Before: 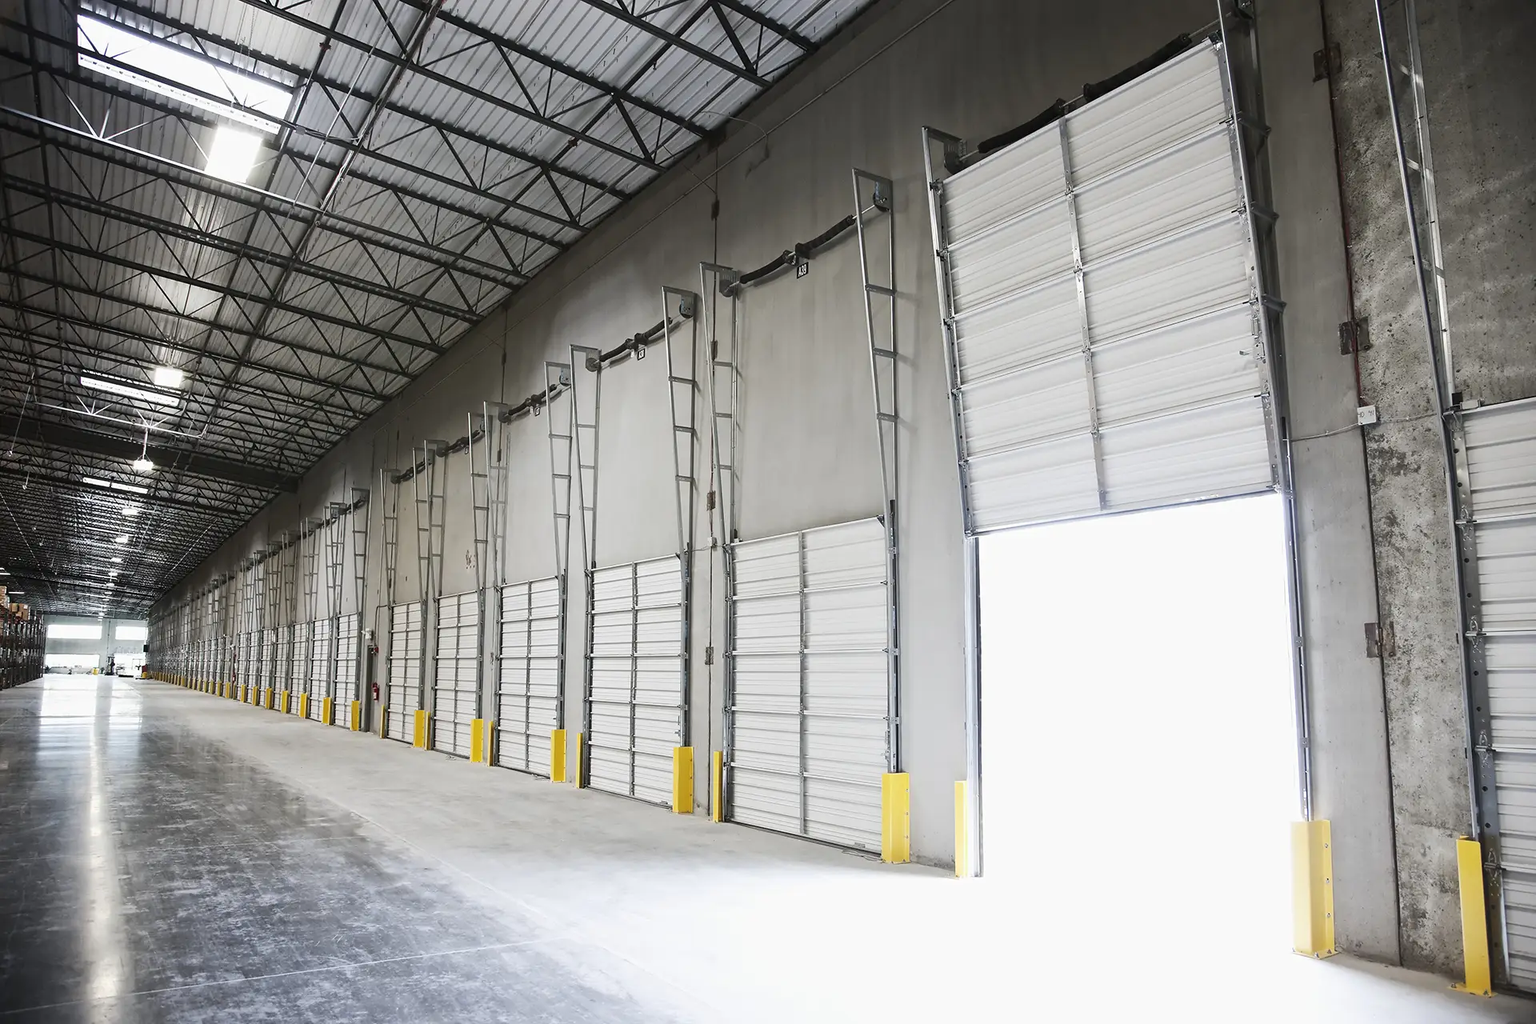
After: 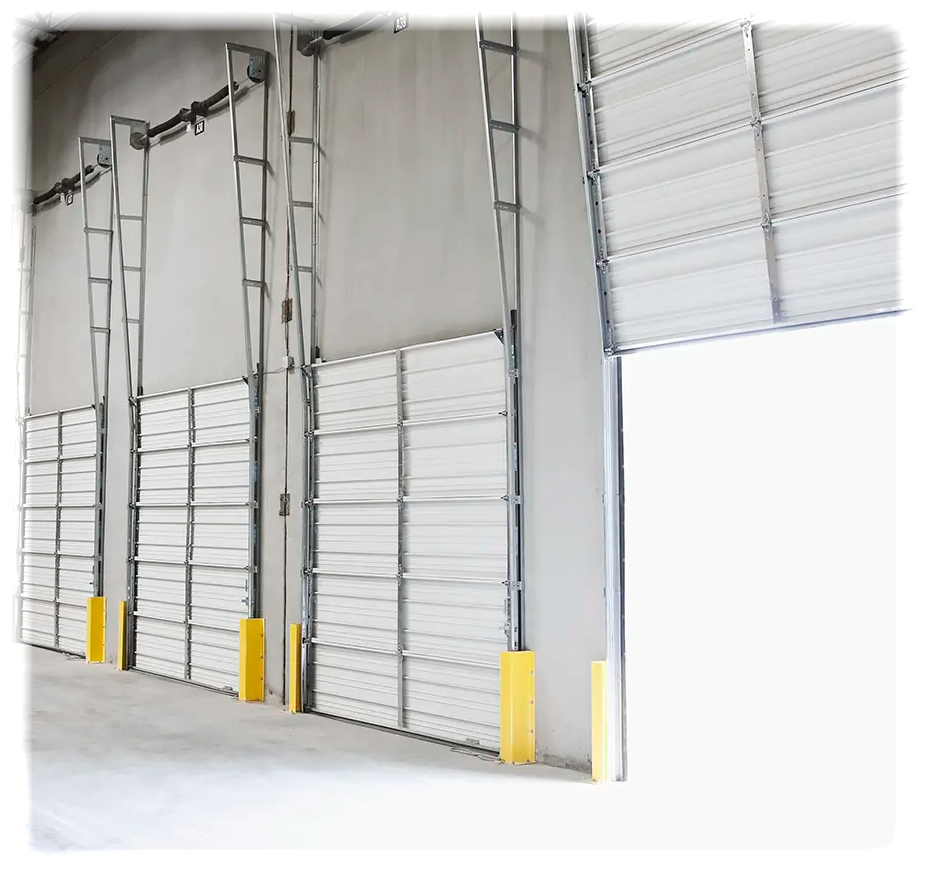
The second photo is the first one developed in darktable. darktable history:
crop: left 31.379%, top 24.658%, right 20.326%, bottom 6.628%
vignetting: fall-off start 93%, fall-off radius 5%, brightness 1, saturation -0.49, automatic ratio true, width/height ratio 1.332, shape 0.04, unbound false
white balance: emerald 1
